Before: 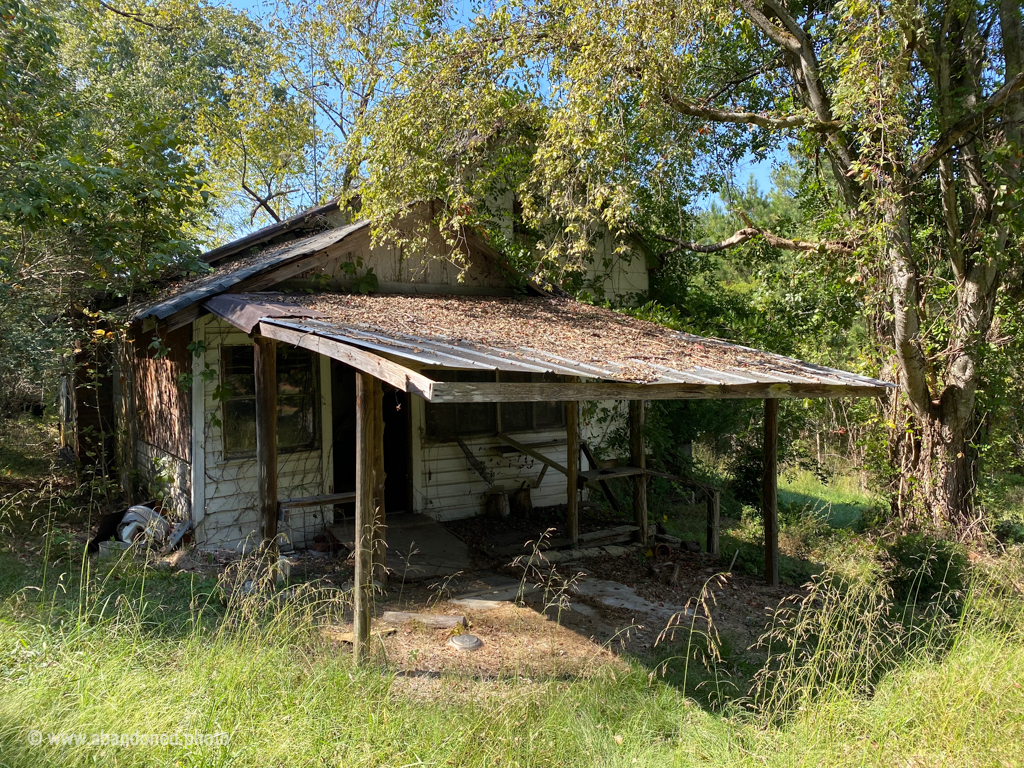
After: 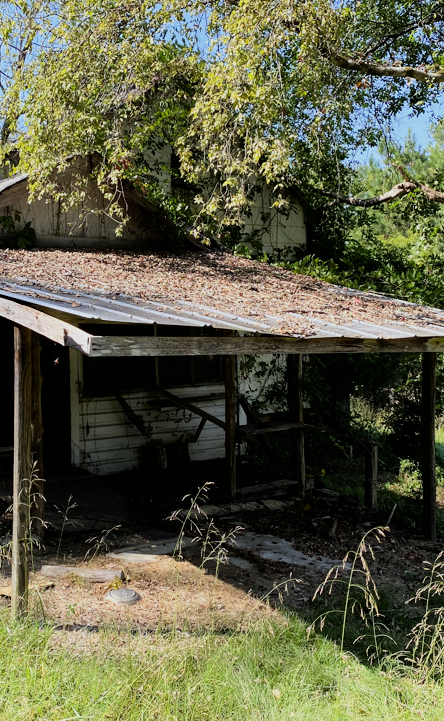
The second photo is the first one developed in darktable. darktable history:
exposure: black level correction 0.001, exposure 0.191 EV, compensate highlight preservation false
crop: left 33.452%, top 6.025%, right 23.155%
filmic rgb: black relative exposure -7.65 EV, white relative exposure 4.56 EV, hardness 3.61, contrast 1.25
white balance: red 0.974, blue 1.044
